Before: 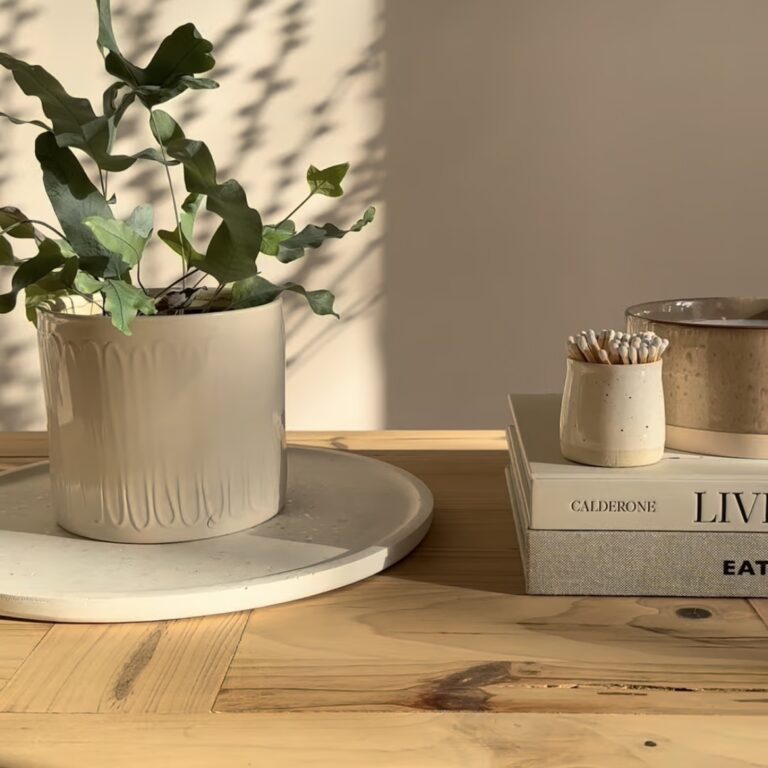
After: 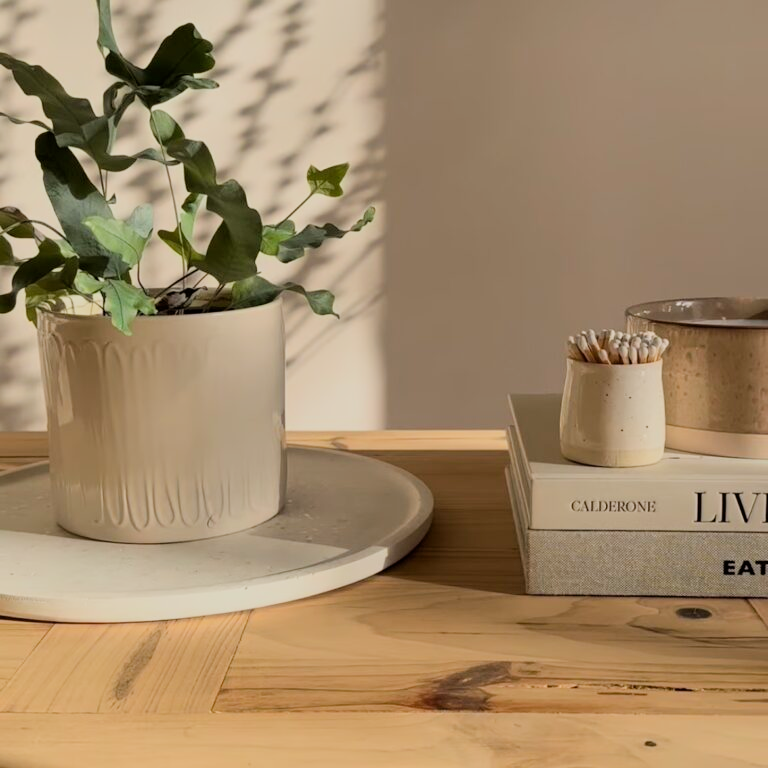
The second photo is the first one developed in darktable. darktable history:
filmic rgb: black relative exposure -7.65 EV, white relative exposure 4.56 EV, hardness 3.61
exposure: exposure 0.175 EV, compensate highlight preservation false
